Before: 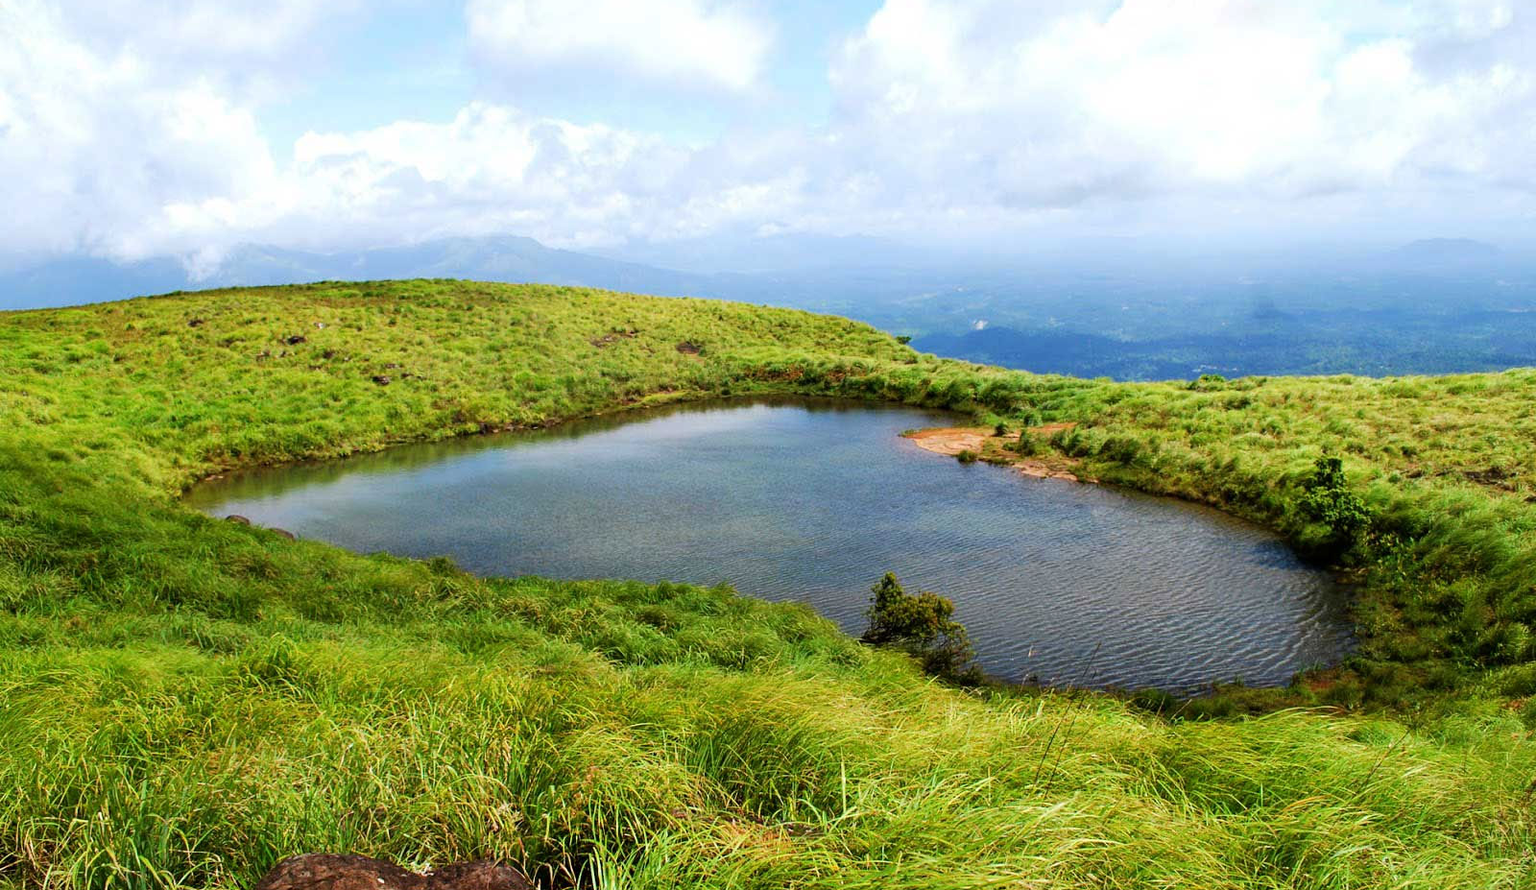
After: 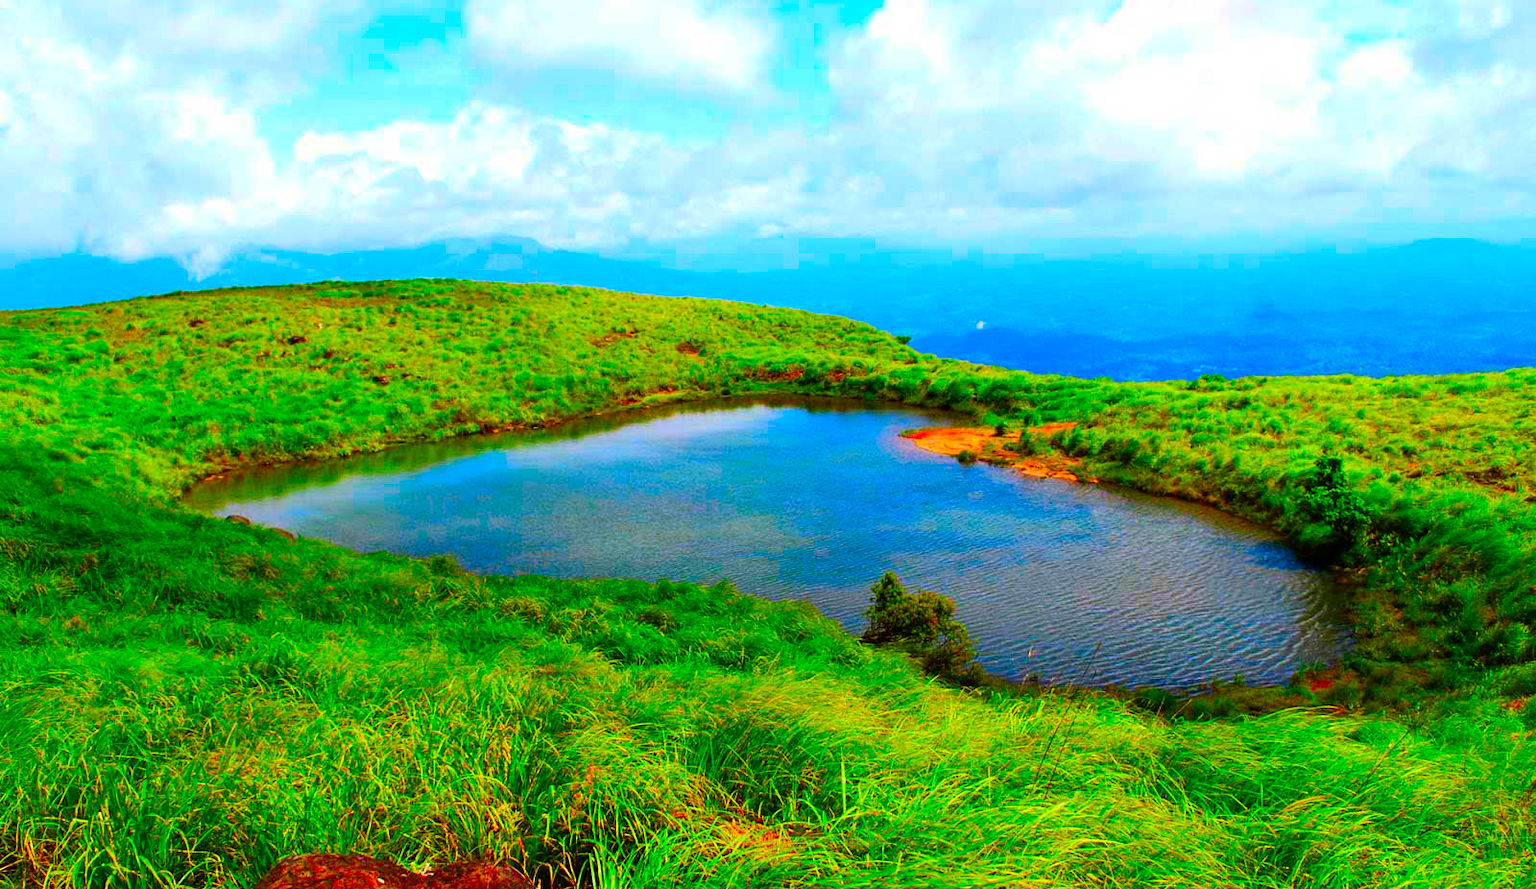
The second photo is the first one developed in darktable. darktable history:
color correction: highlights b* 0.031, saturation 2.98
